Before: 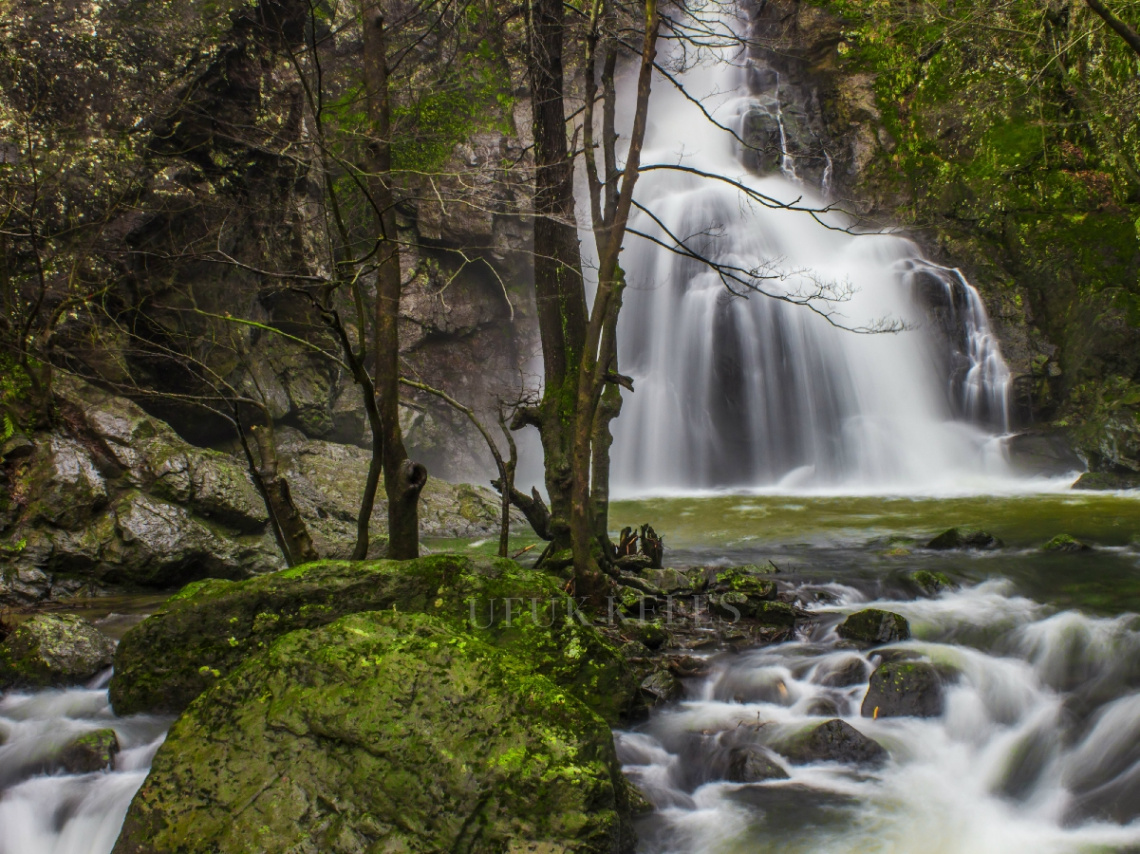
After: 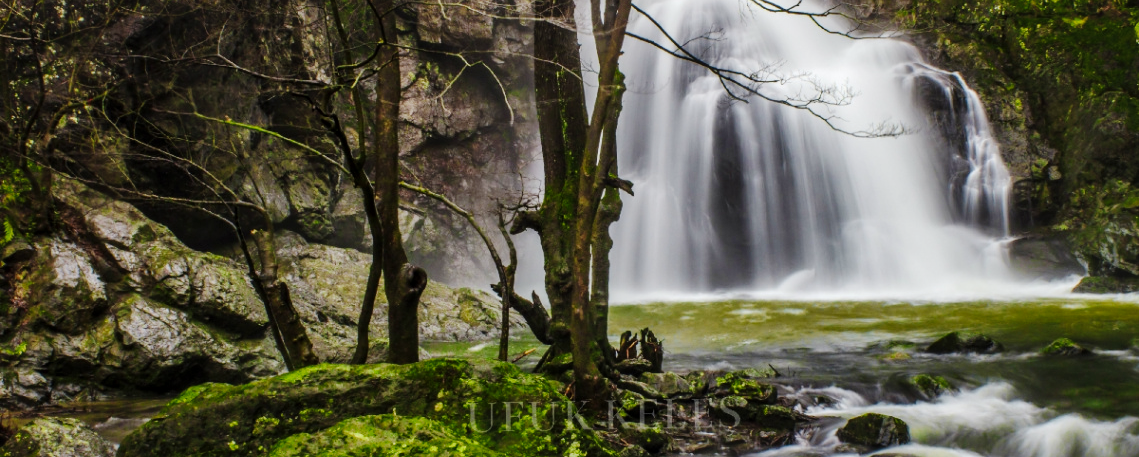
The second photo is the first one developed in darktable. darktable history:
local contrast: mode bilateral grid, contrast 20, coarseness 50, detail 132%, midtone range 0.2
tone curve: curves: ch0 [(0, 0) (0.003, 0.015) (0.011, 0.021) (0.025, 0.032) (0.044, 0.046) (0.069, 0.062) (0.1, 0.08) (0.136, 0.117) (0.177, 0.165) (0.224, 0.221) (0.277, 0.298) (0.335, 0.385) (0.399, 0.469) (0.468, 0.558) (0.543, 0.637) (0.623, 0.708) (0.709, 0.771) (0.801, 0.84) (0.898, 0.907) (1, 1)], preserve colors none
crop and rotate: top 23.043%, bottom 23.437%
